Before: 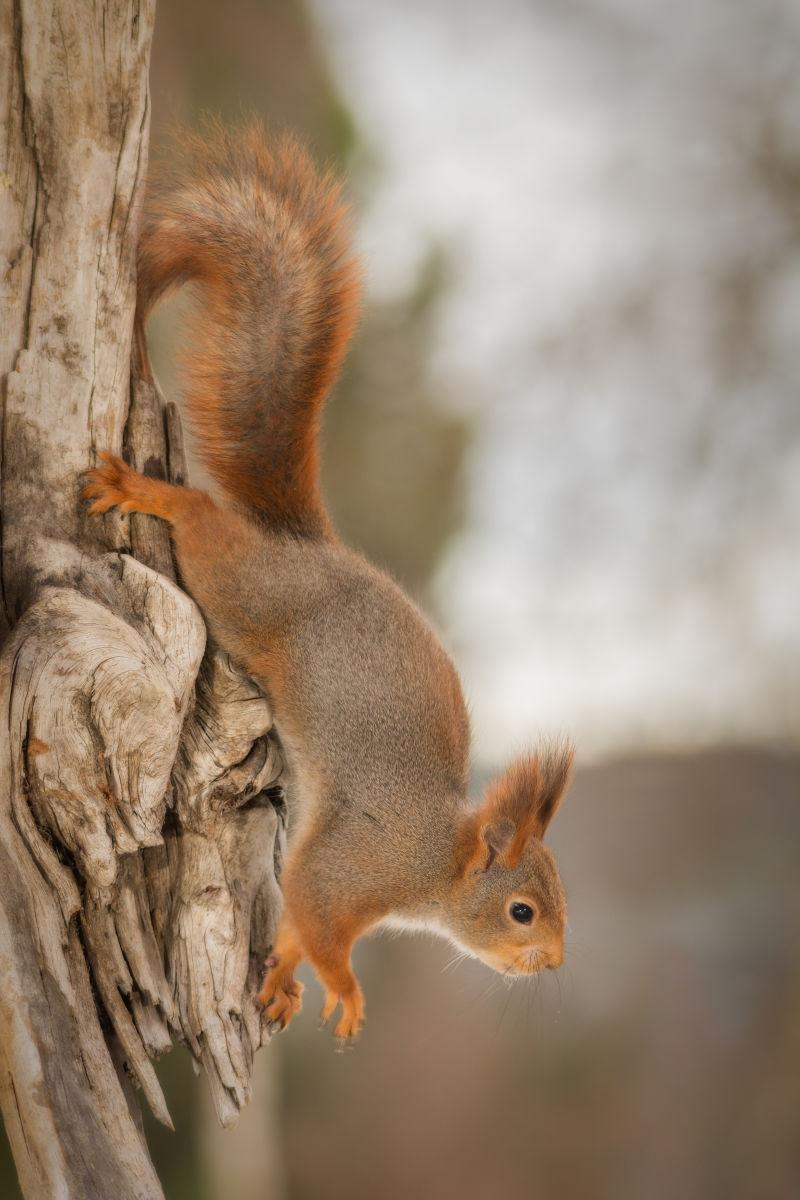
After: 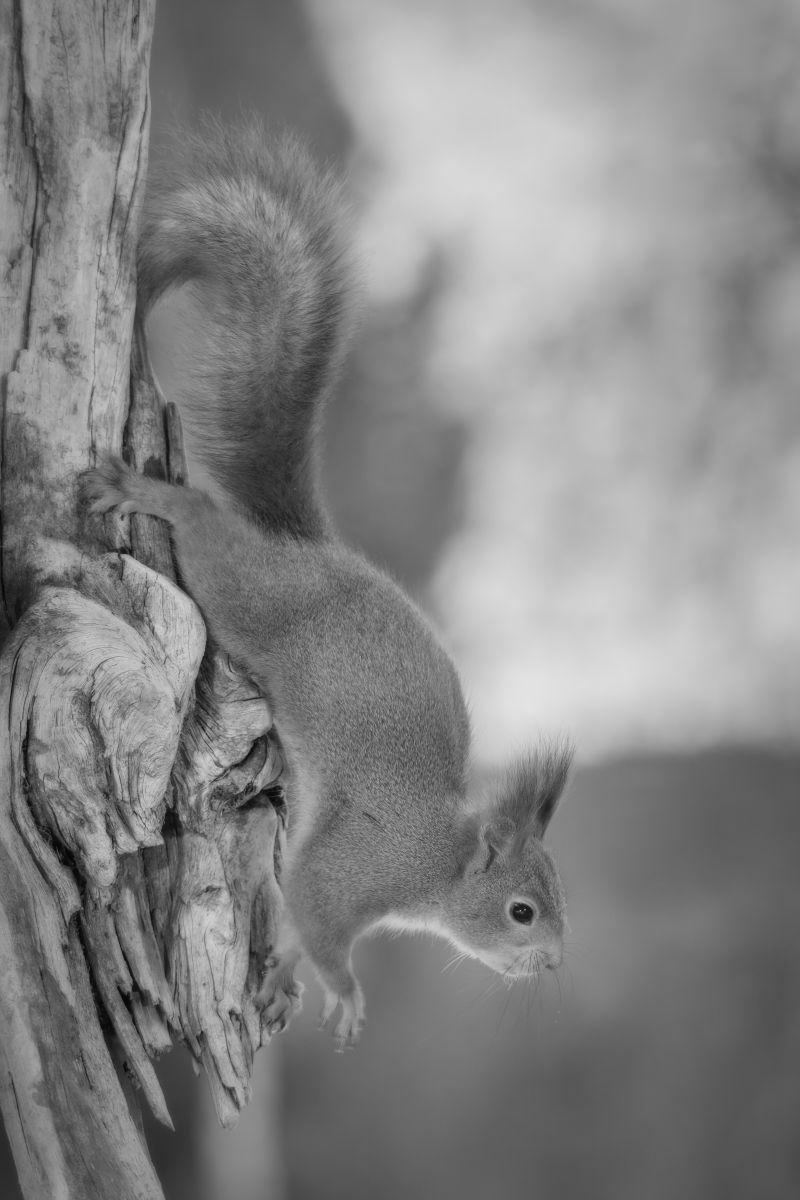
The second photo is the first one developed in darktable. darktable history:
monochrome: a 30.25, b 92.03
exposure: compensate highlight preservation false
